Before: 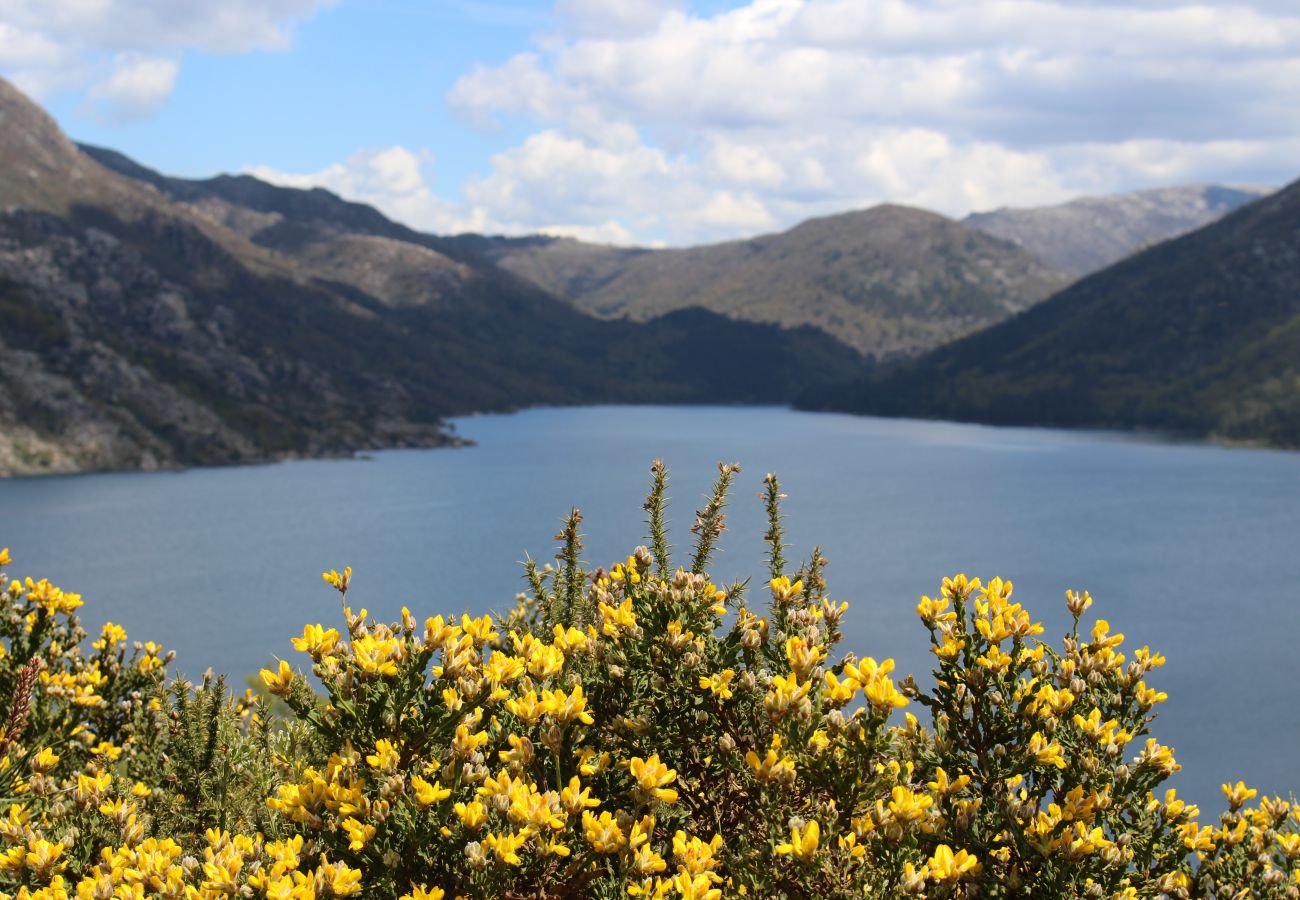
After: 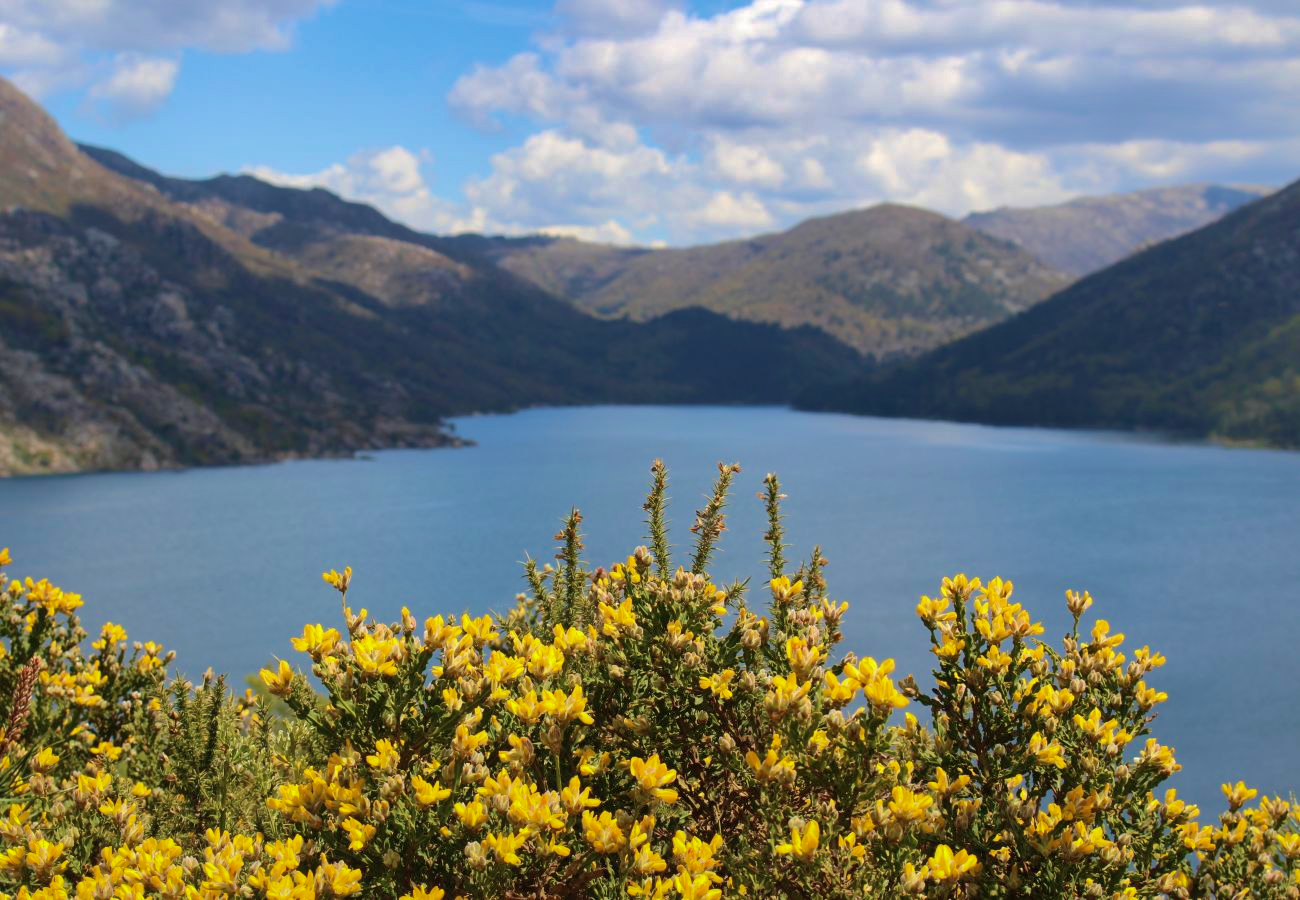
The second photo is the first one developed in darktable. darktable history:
shadows and highlights: shadows 40, highlights -60
velvia: strength 45%
